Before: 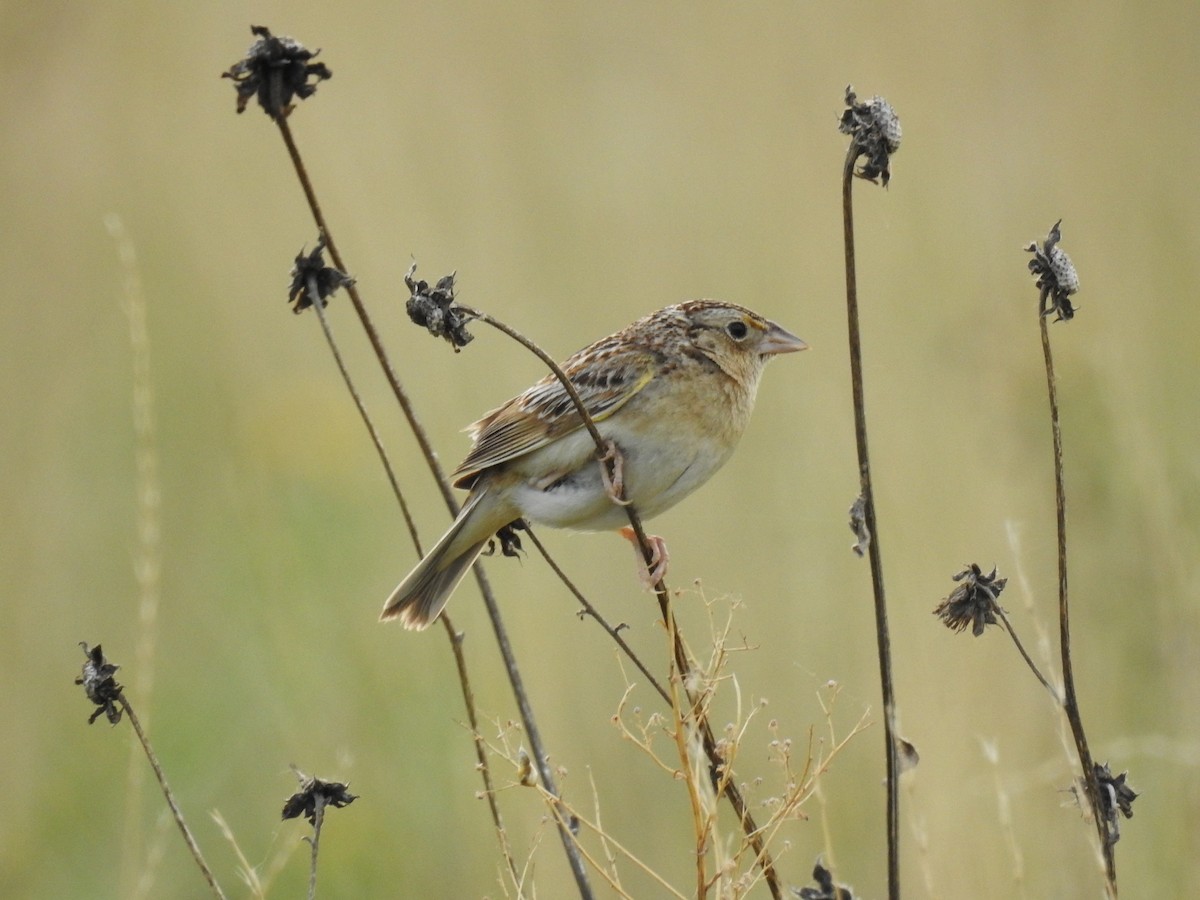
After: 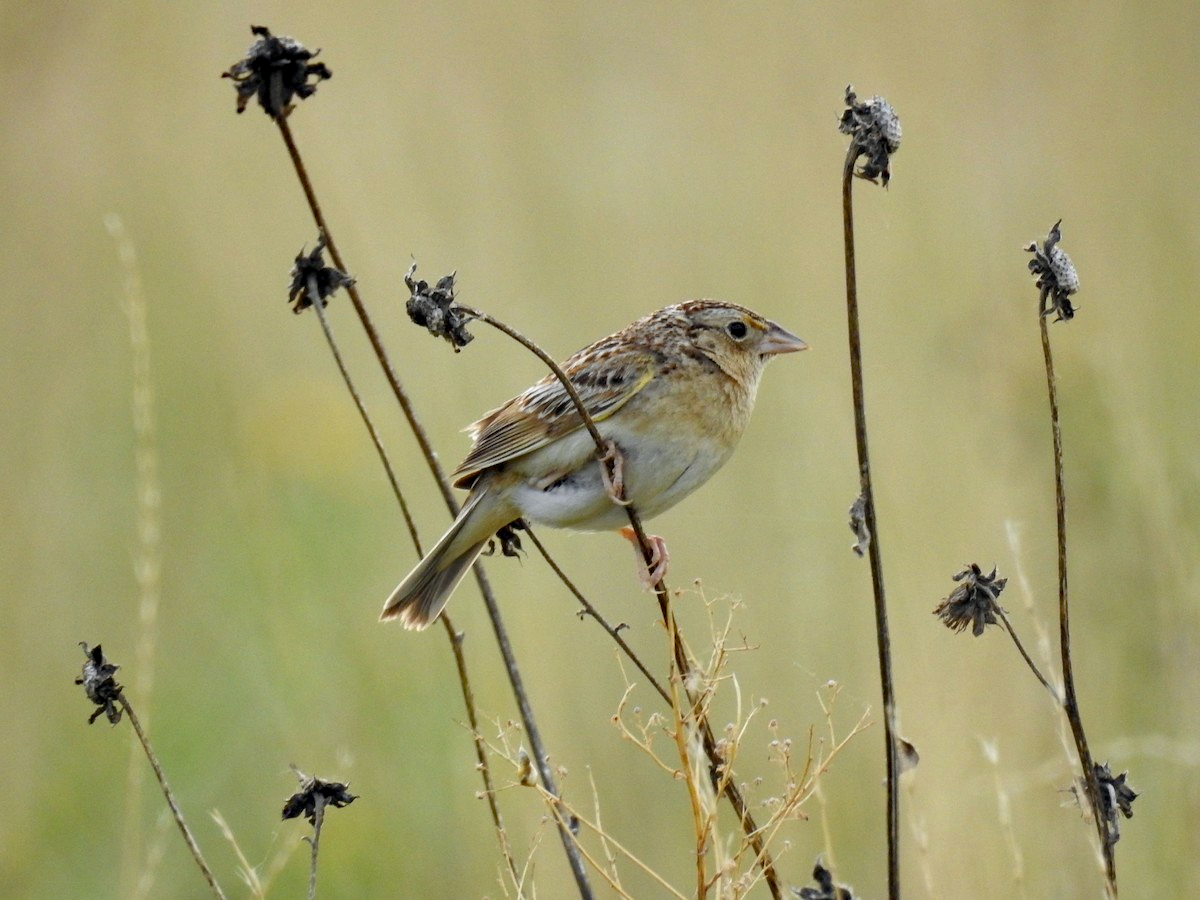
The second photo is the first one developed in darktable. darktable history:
exposure: black level correction 0.007, exposure 0.159 EV, compensate highlight preservation false
haze removal: compatibility mode true, adaptive false
white balance: red 0.988, blue 1.017
